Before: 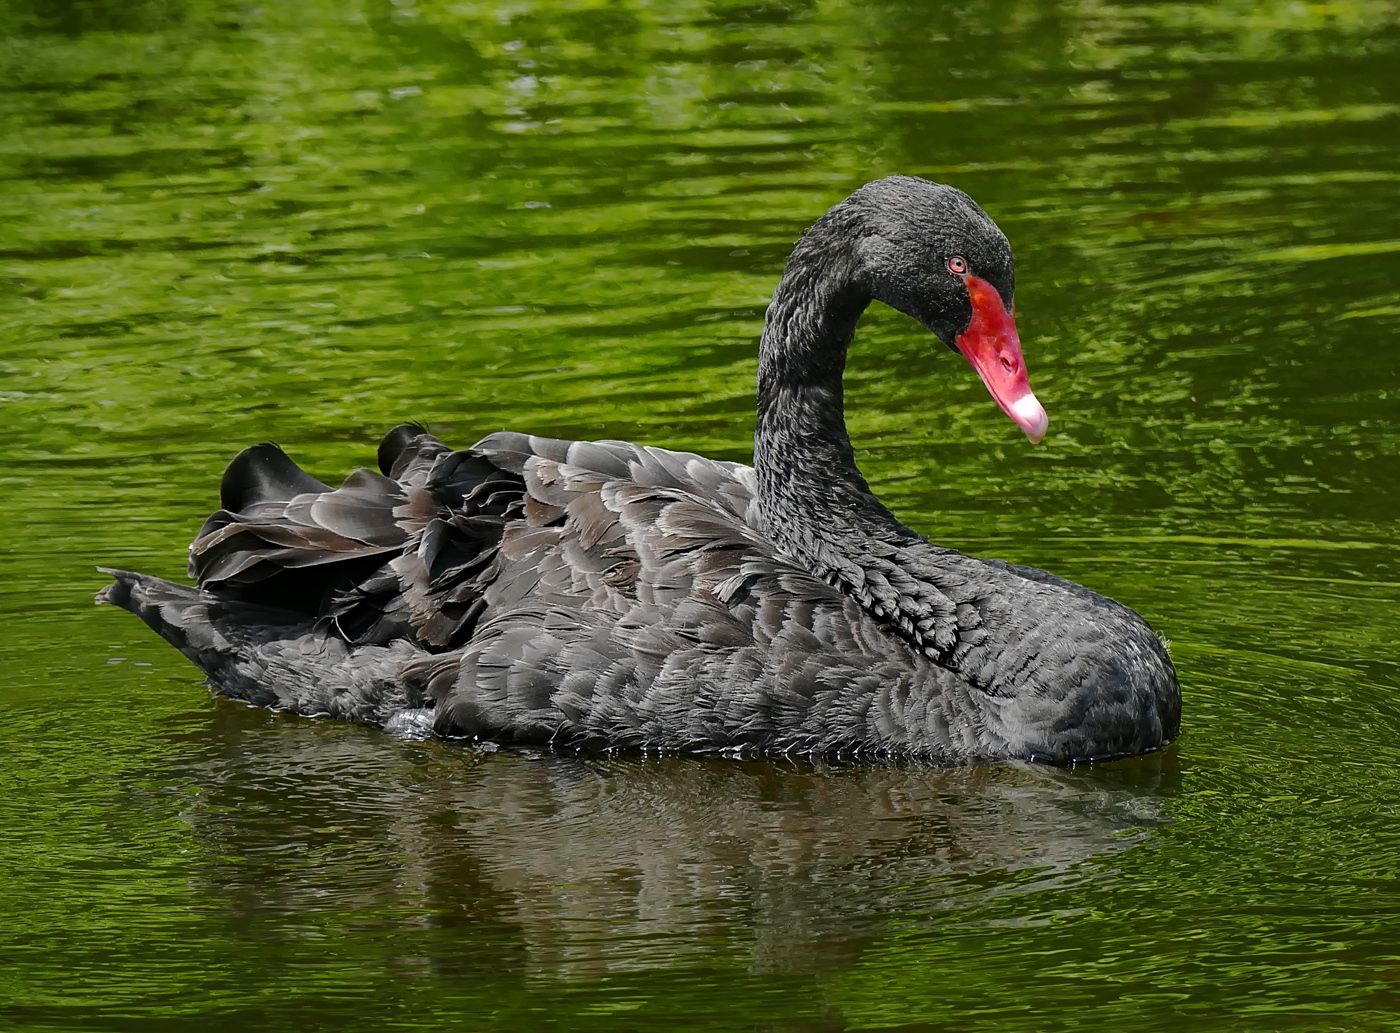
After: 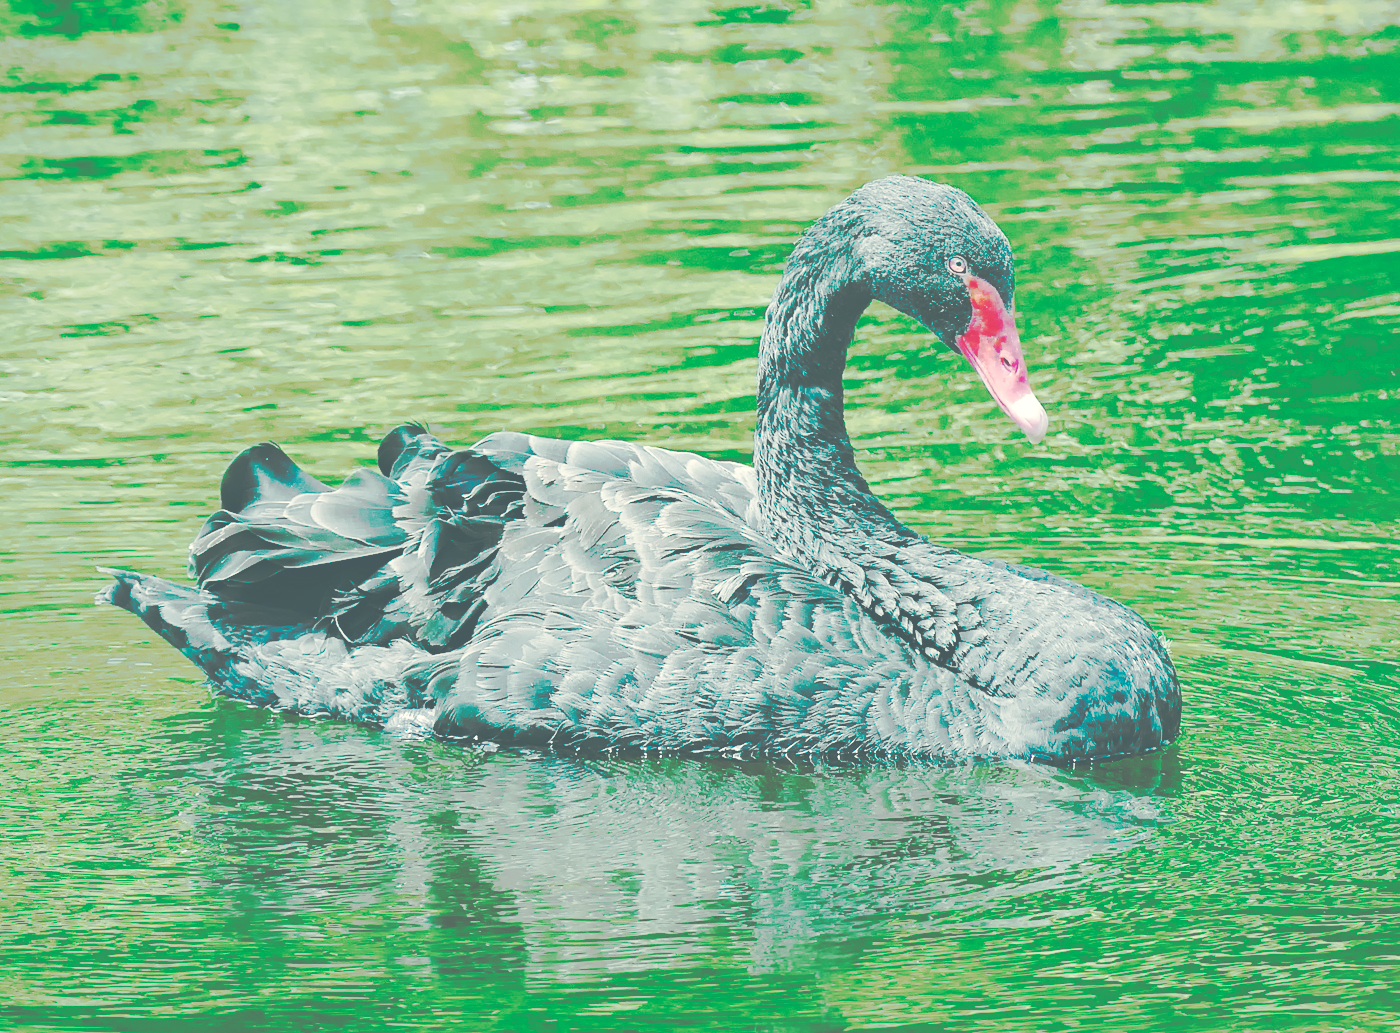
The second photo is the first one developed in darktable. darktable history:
tone curve: curves: ch0 [(0, 0) (0.003, 0.003) (0.011, 0.011) (0.025, 0.025) (0.044, 0.044) (0.069, 0.068) (0.1, 0.099) (0.136, 0.134) (0.177, 0.175) (0.224, 0.222) (0.277, 0.274) (0.335, 0.331) (0.399, 0.394) (0.468, 0.463) (0.543, 0.691) (0.623, 0.746) (0.709, 0.804) (0.801, 0.865) (0.898, 0.931) (1, 1)], preserve colors none
color look up table: target L [98.97, 98.6, 98.11, 94.32, 90, 93.67, 95.59, 93.44, 87.82, 90.29, 84.46, 73.66, 68.13, 64.51, 48.61, 200, 98.35, 89.59, 86.54, 87.17, 80.78, 75.92, 78.84, 75.65, 56.91, 67.48, 51.92, 44.36, 41.57, 98.87, 98.4, 94.89, 84.47, 81.46, 80.64, 76.71, 63.97, 58.03, 60.57, 59.33, 59.37, 56.24, 43.65, 34.71, 99.08, 92.05, 87.3, 84.67, 63.52], target a [-2.275, -6.881, -7.804, -27.25, -53.3, -26.57, -15.9, -1.794, -46.76, -19.92, -61.04, -23.92, -43.18, -34, -22.85, 0, -4.186, 11.57, 6.193, 10.57, 30.58, 32.2, 26.73, 0.836, 50.05, -8.674, 42.7, 11.86, -5.824, -0.973, 0.093, 6.55, 28.06, 21.64, 3.376, -9.518, 61.83, 54.81, -4.1, 19.59, 1.116, -10.03, 21.36, 7.588, -1.551, -26.46, -43.99, -18.21, -20.75], target b [10.22, 30.88, 35.66, 2.294, 14.52, 22.39, 17.76, 31.96, 9.488, 50.64, 45.58, 20.45, 23.48, 1.704, 9.124, 0, 19.99, 14.56, 46.52, 12.08, 1.048, 34.63, 17.58, 22.93, -11.2, 3.847, 4.045, -2.211, 0.5, 8.061, 6.876, 1.342, -13.34, -3.03, 0.677, -25.48, -43.75, -30.2, -46.89, -29.97, -15.45, -18.74, -24.33, -28.96, 7.327, 2.601, -8.951, -7.122, -10.11], num patches 49
